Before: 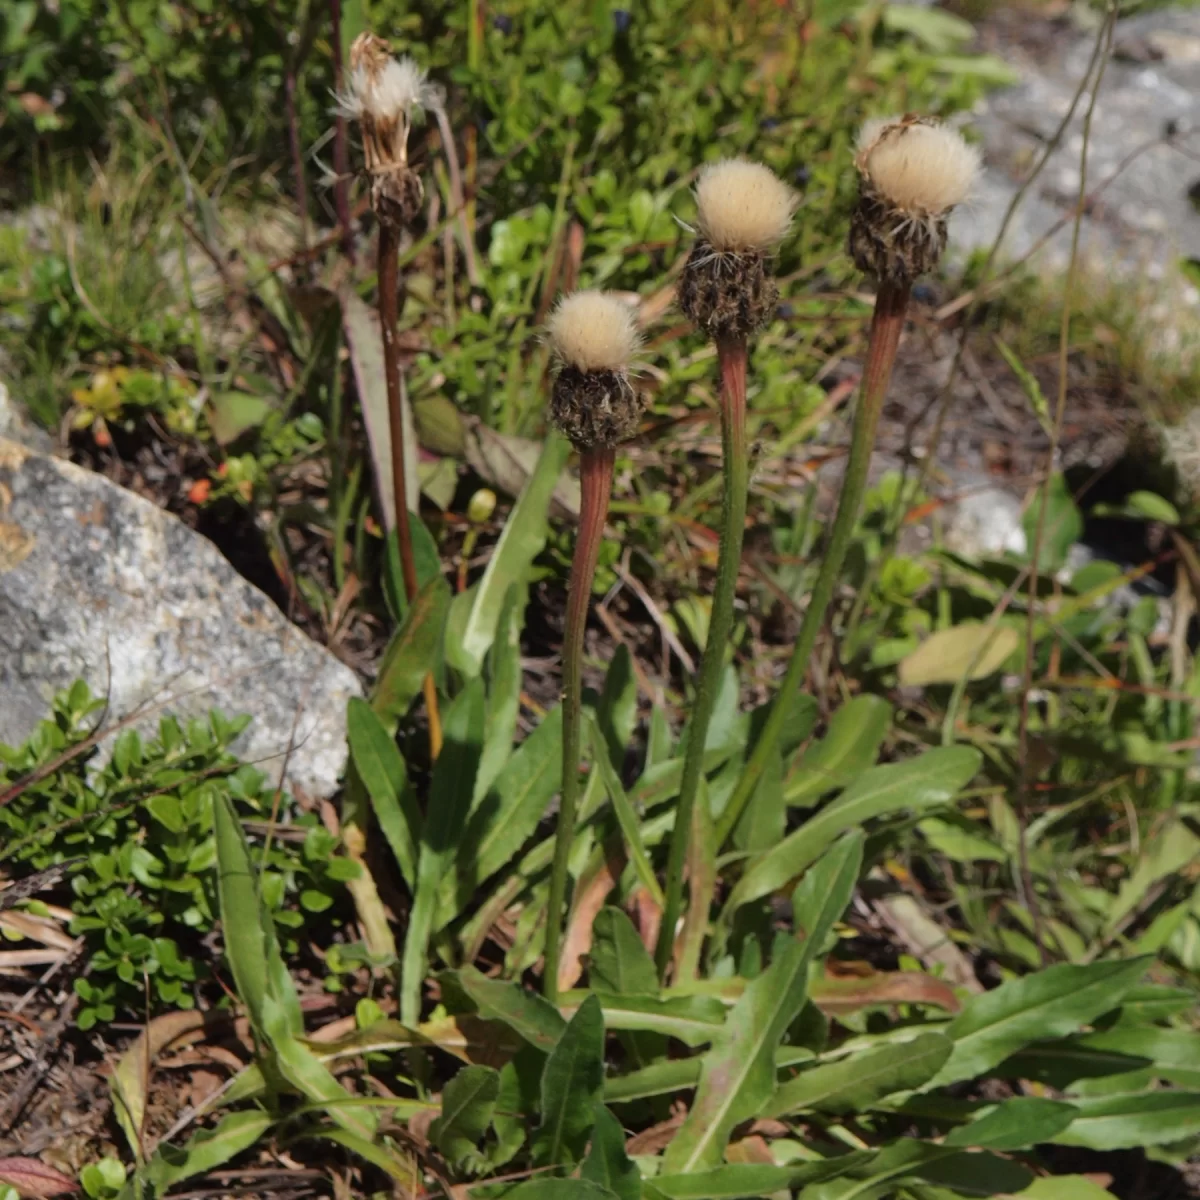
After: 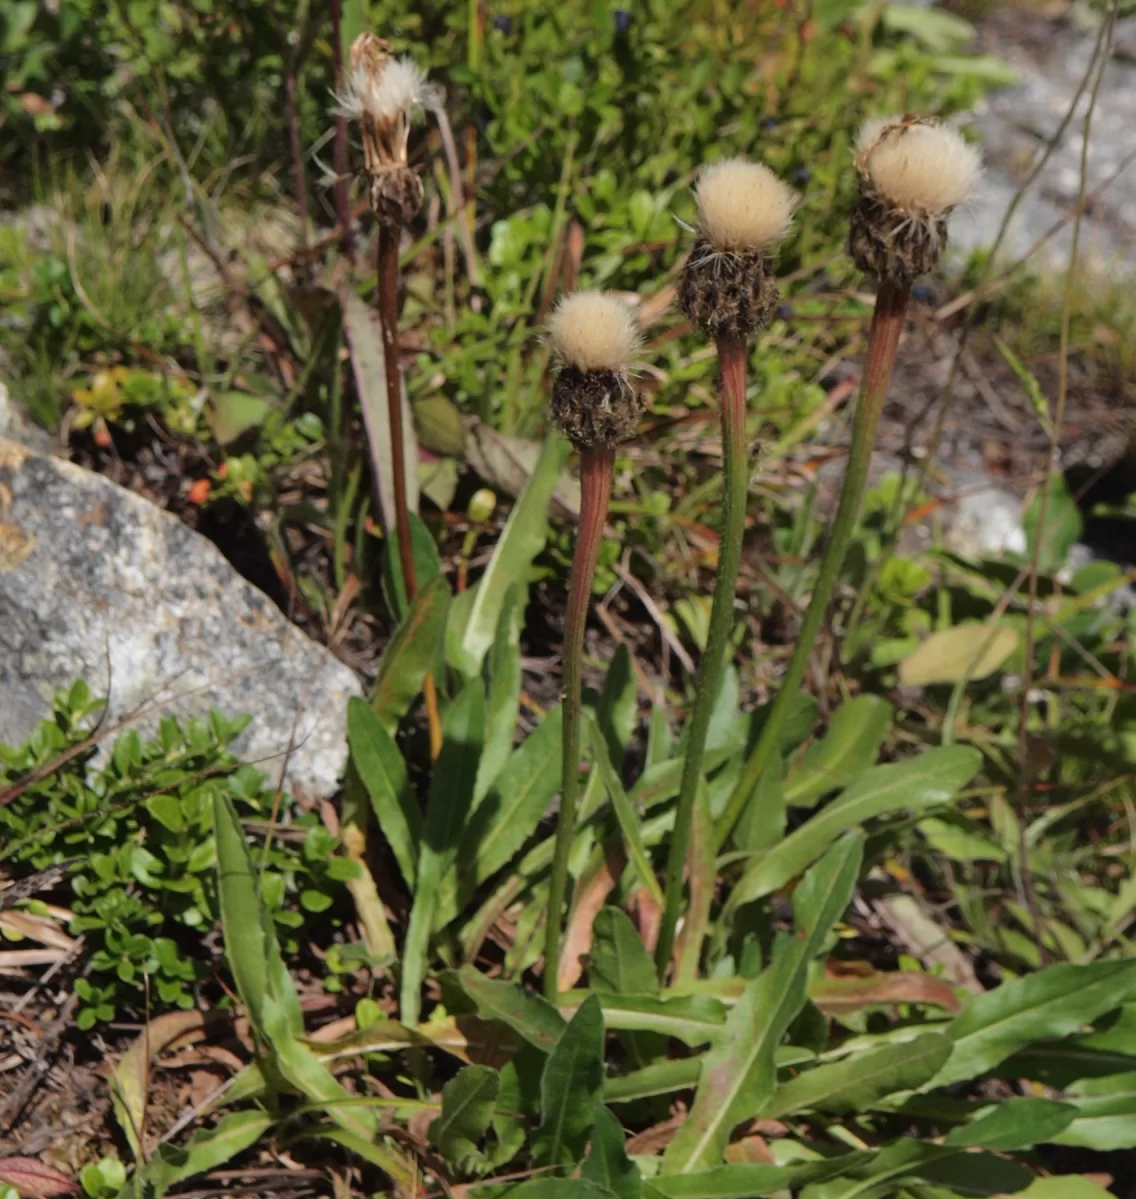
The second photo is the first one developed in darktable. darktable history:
crop and rotate: left 0%, right 5.321%
shadows and highlights: shadows 31.48, highlights -31.8, soften with gaussian
